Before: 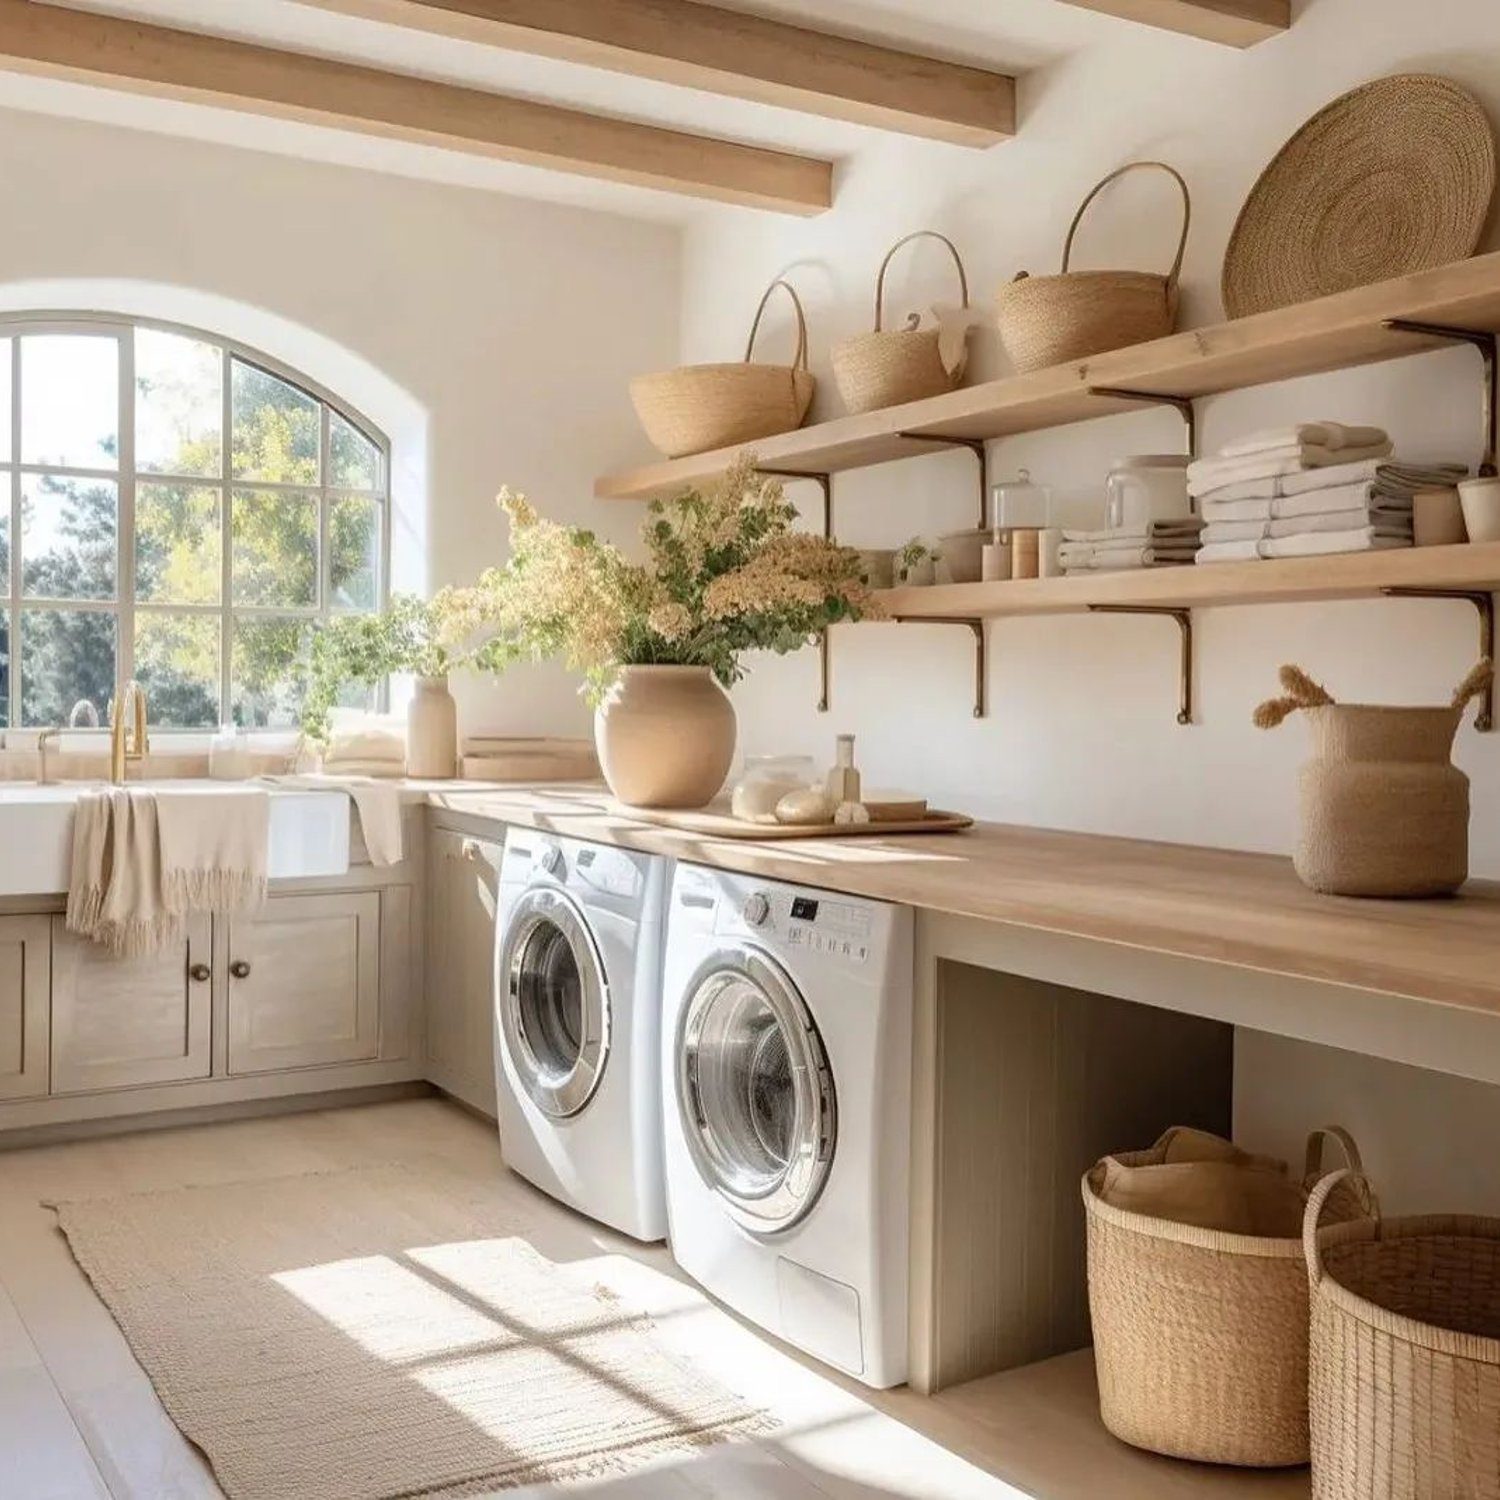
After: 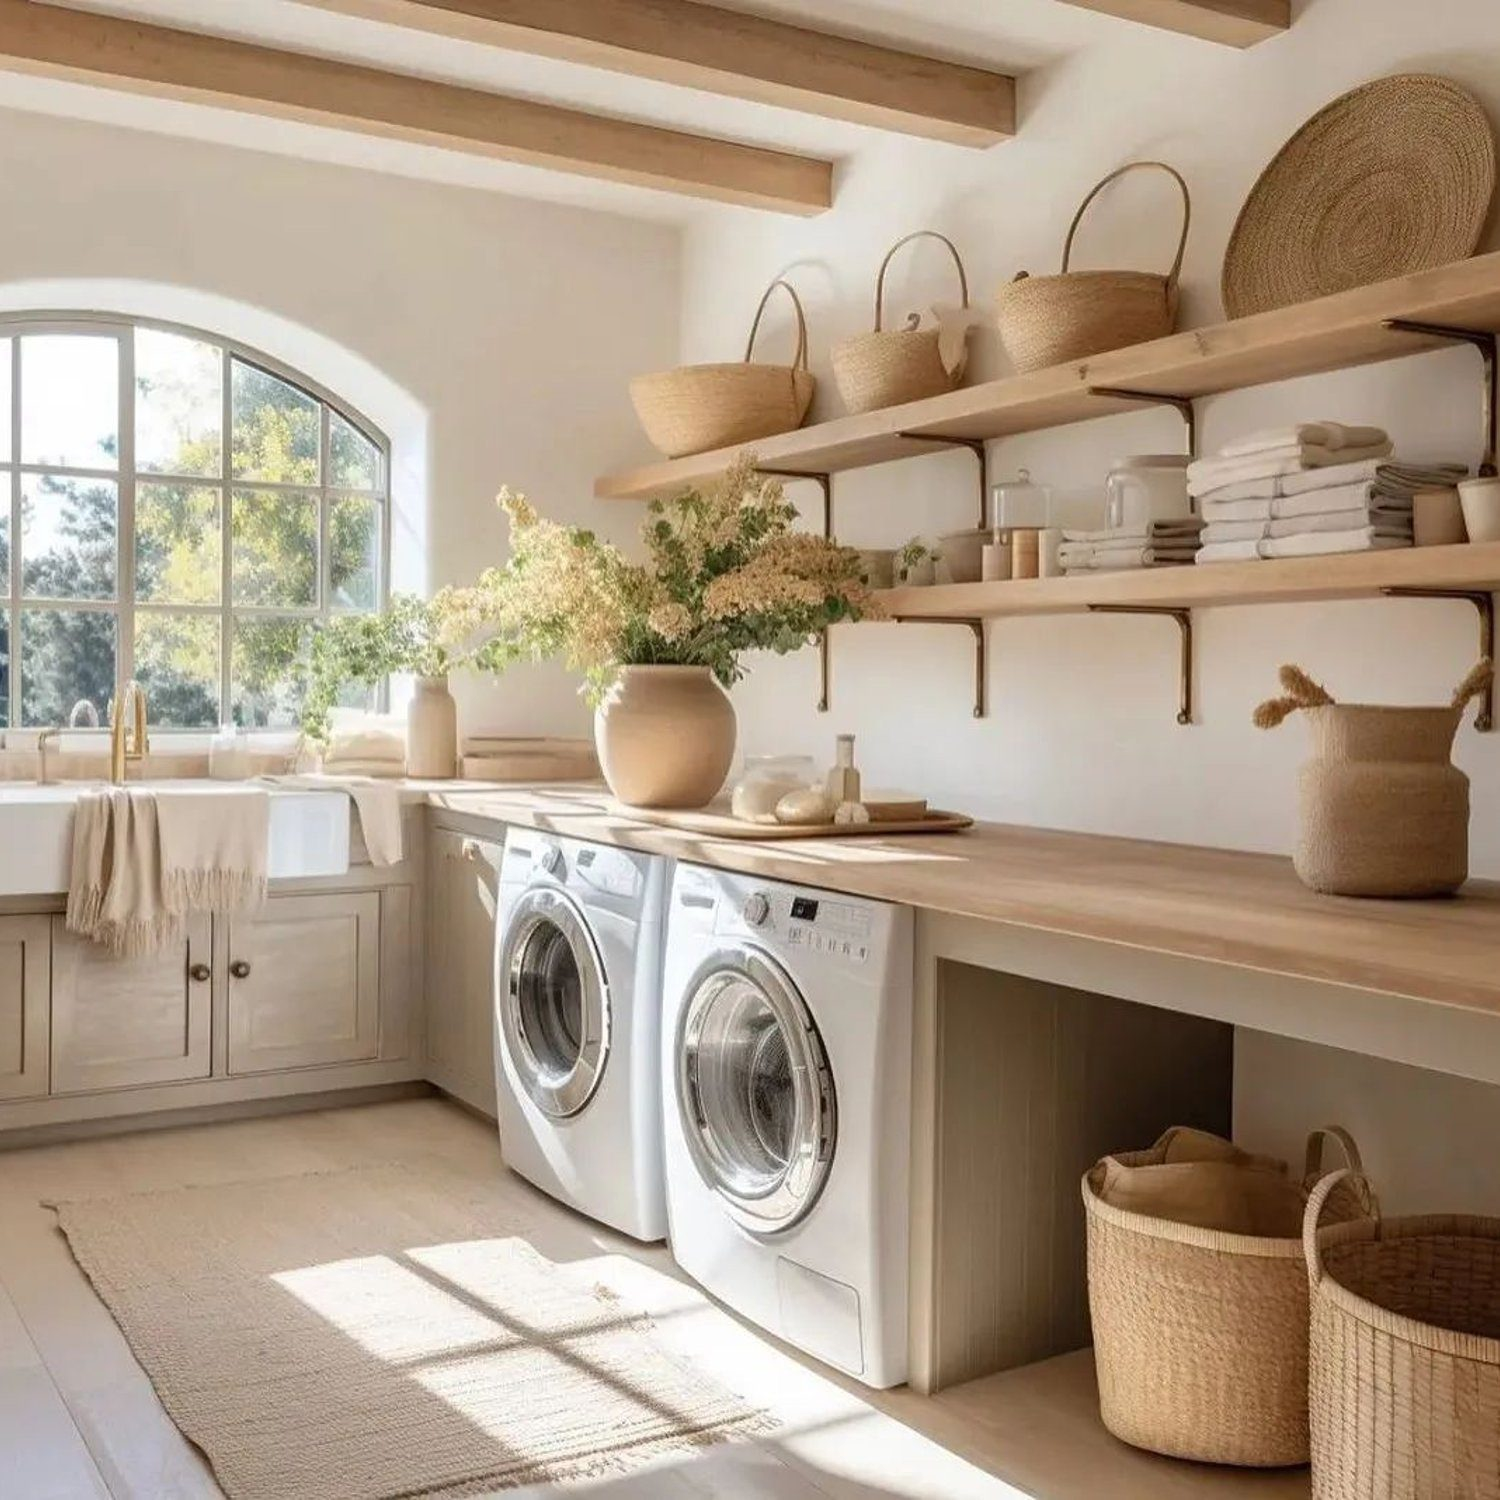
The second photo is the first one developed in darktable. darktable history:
shadows and highlights: shadows 36.74, highlights -26.64, soften with gaussian
